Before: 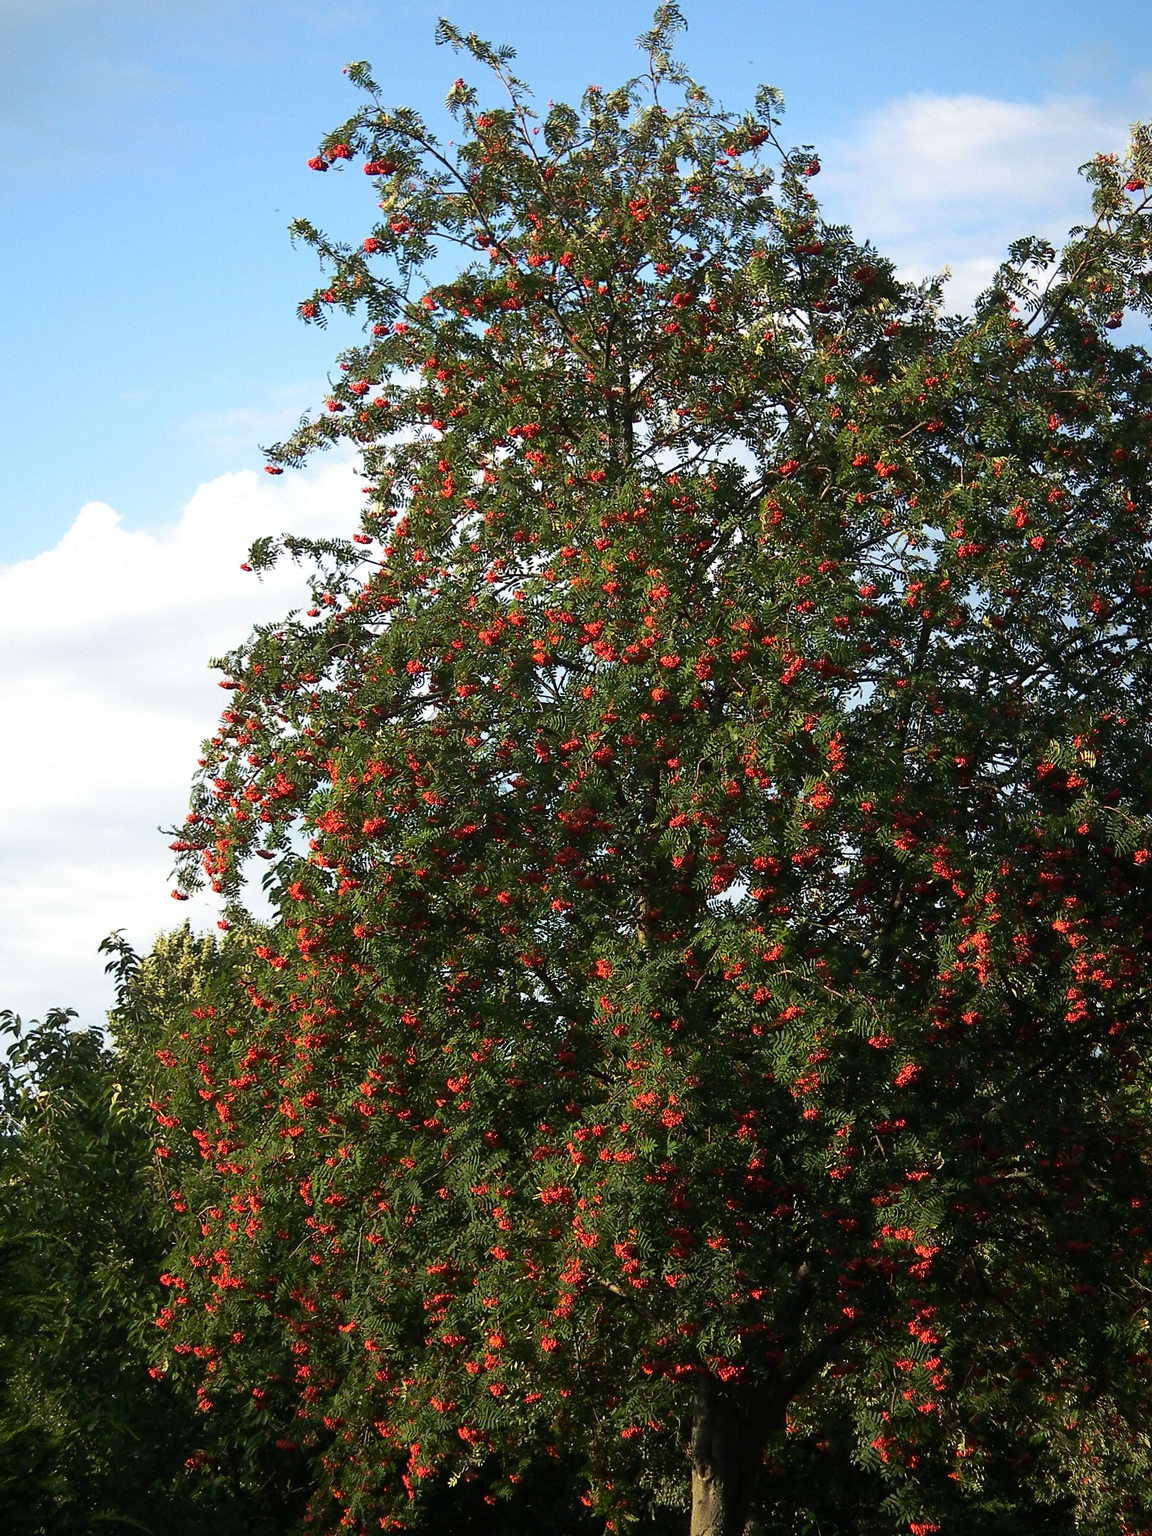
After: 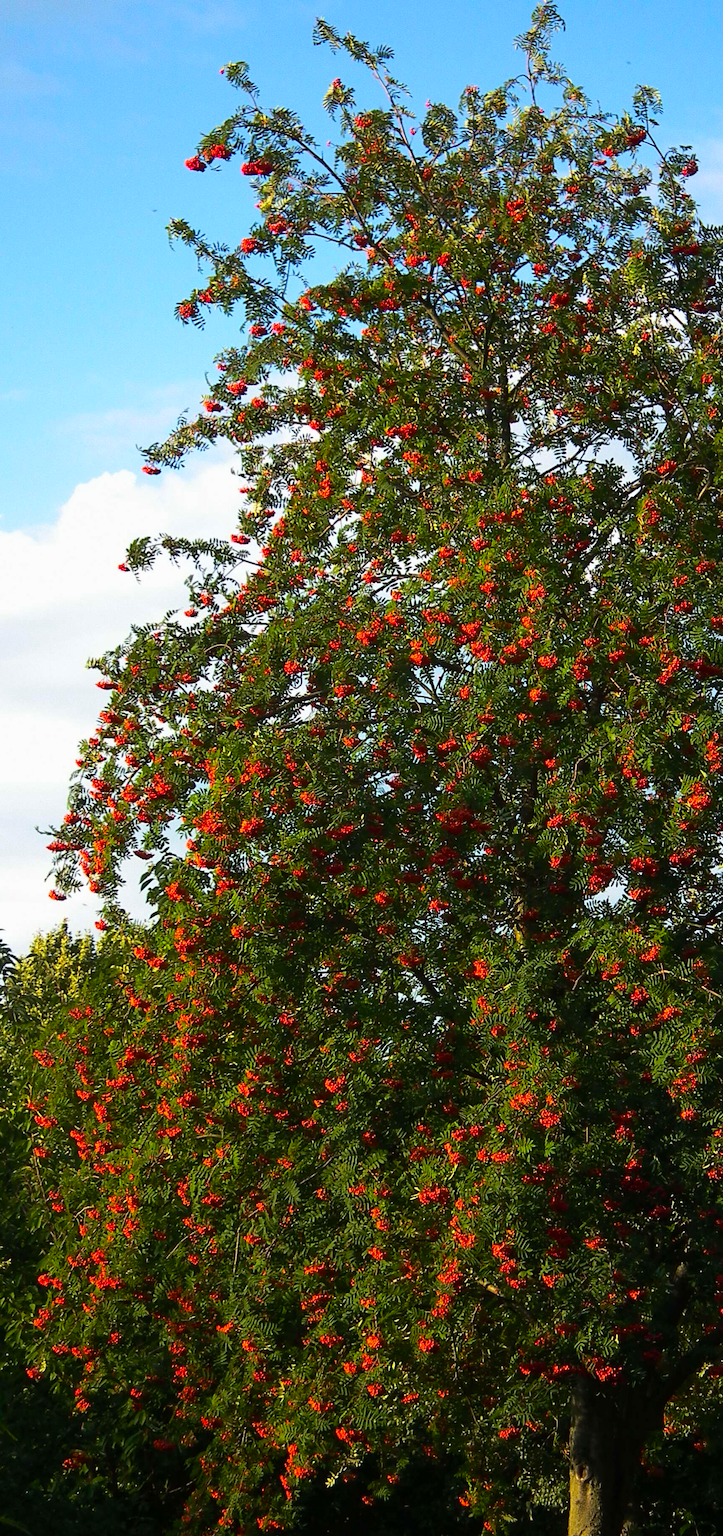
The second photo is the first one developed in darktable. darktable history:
color balance rgb: linear chroma grading › global chroma 15%, perceptual saturation grading › global saturation 30%
exposure: exposure -0.04 EV, compensate highlight preservation false
crop: left 10.644%, right 26.528%
